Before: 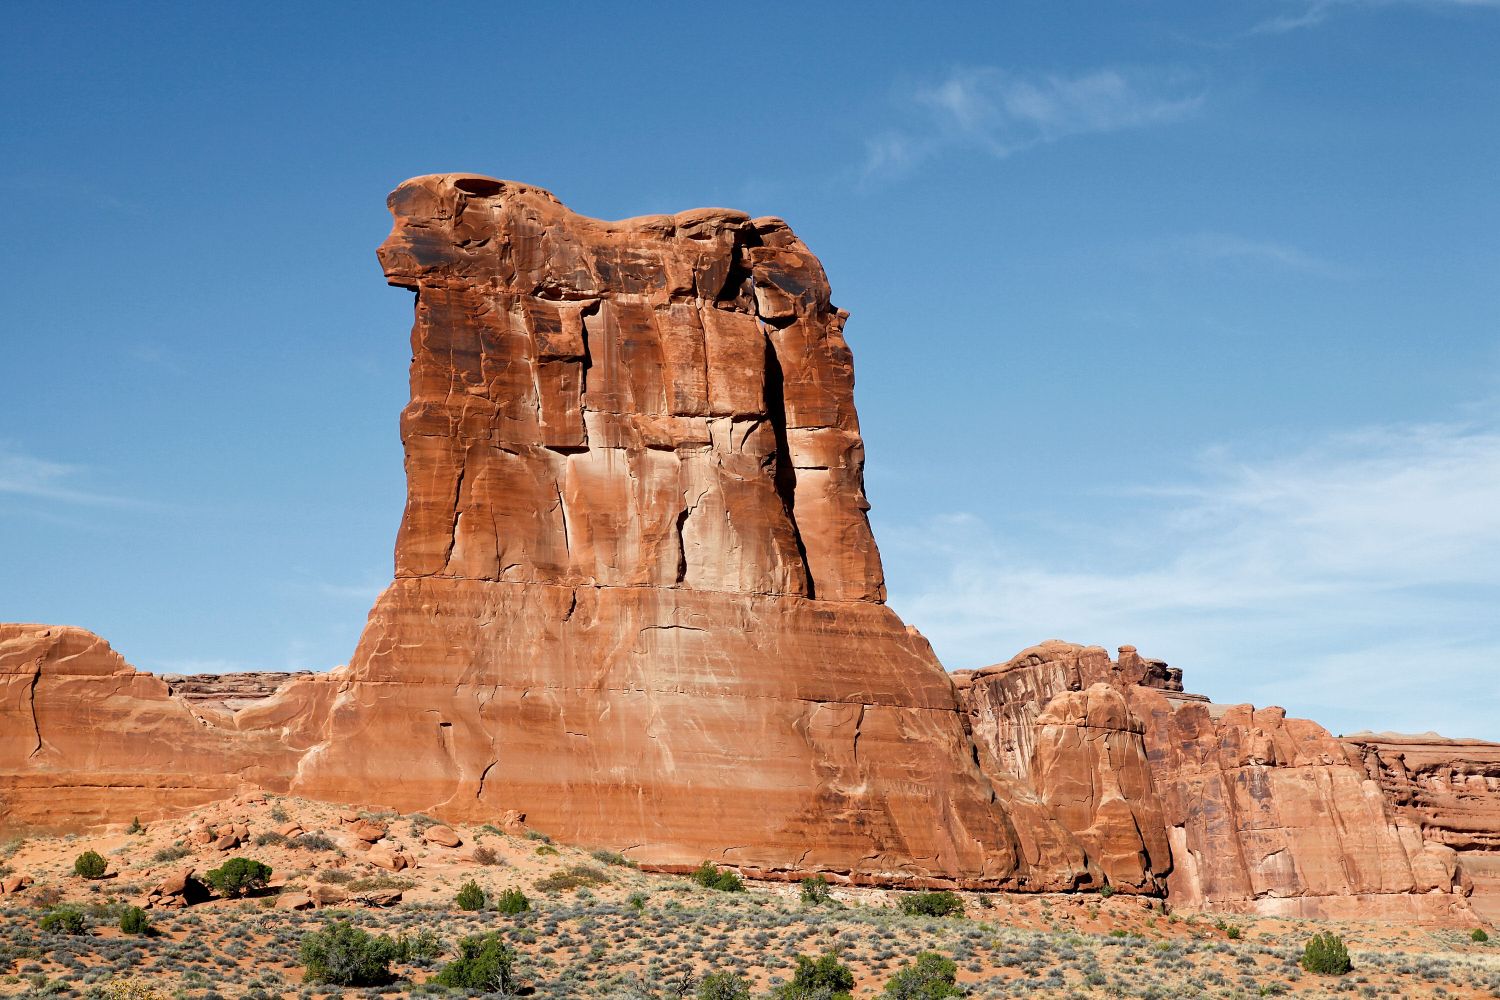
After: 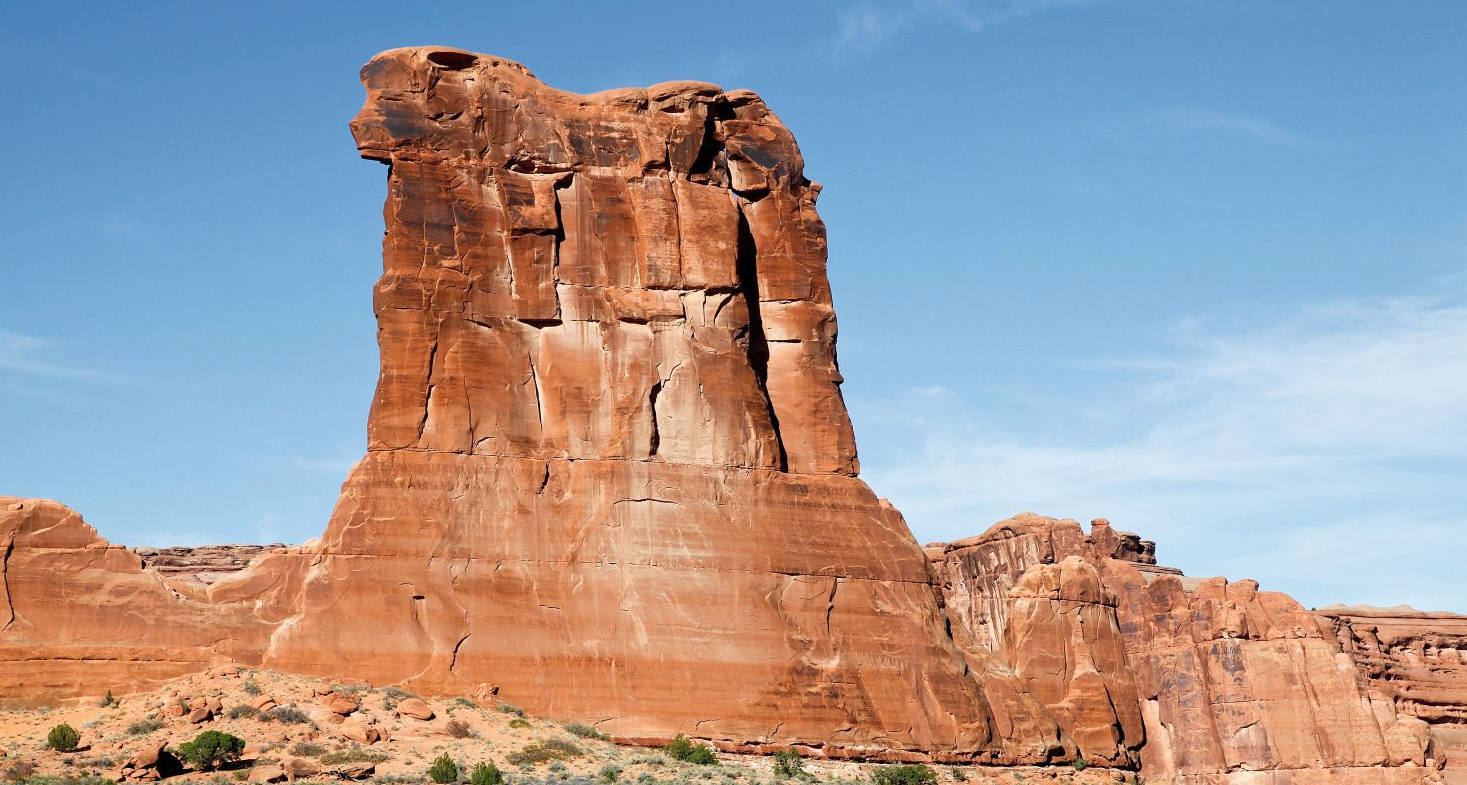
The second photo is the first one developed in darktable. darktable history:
contrast brightness saturation: contrast 0.046, brightness 0.058, saturation 0.008
crop and rotate: left 1.875%, top 12.707%, right 0.297%, bottom 8.739%
